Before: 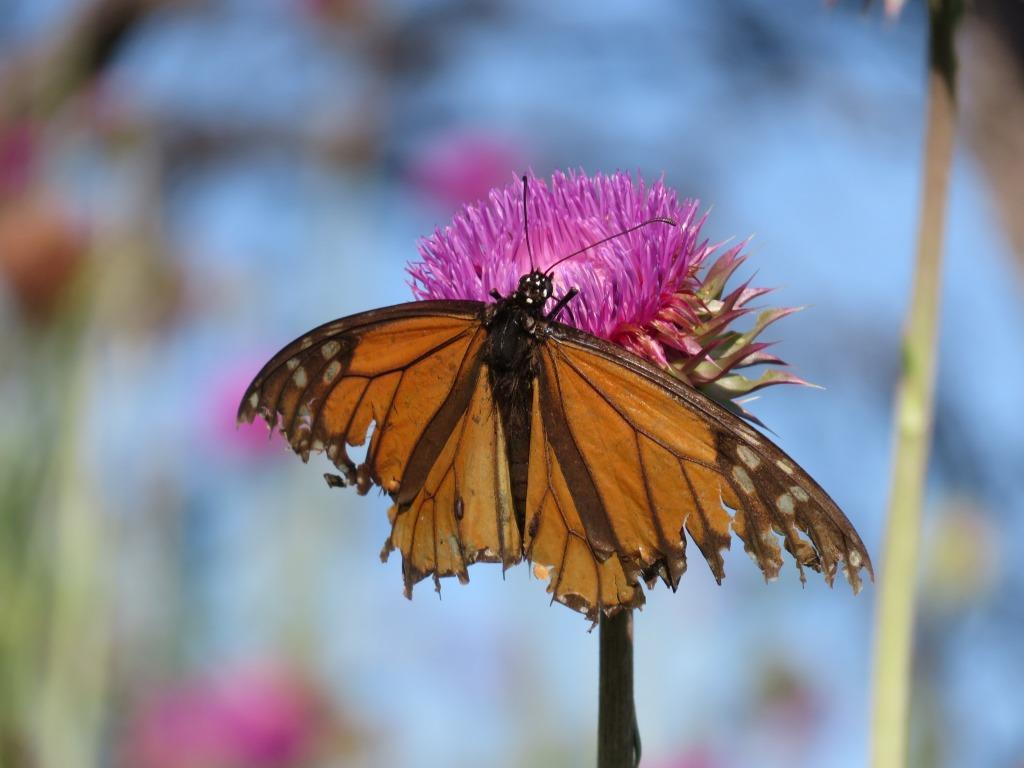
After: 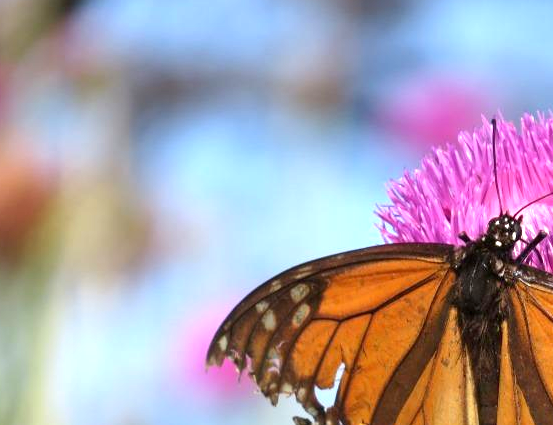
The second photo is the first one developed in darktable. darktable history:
exposure: black level correction 0.001, exposure 0.958 EV, compensate highlight preservation false
crop and rotate: left 3.042%, top 7.465%, right 42.898%, bottom 37.096%
